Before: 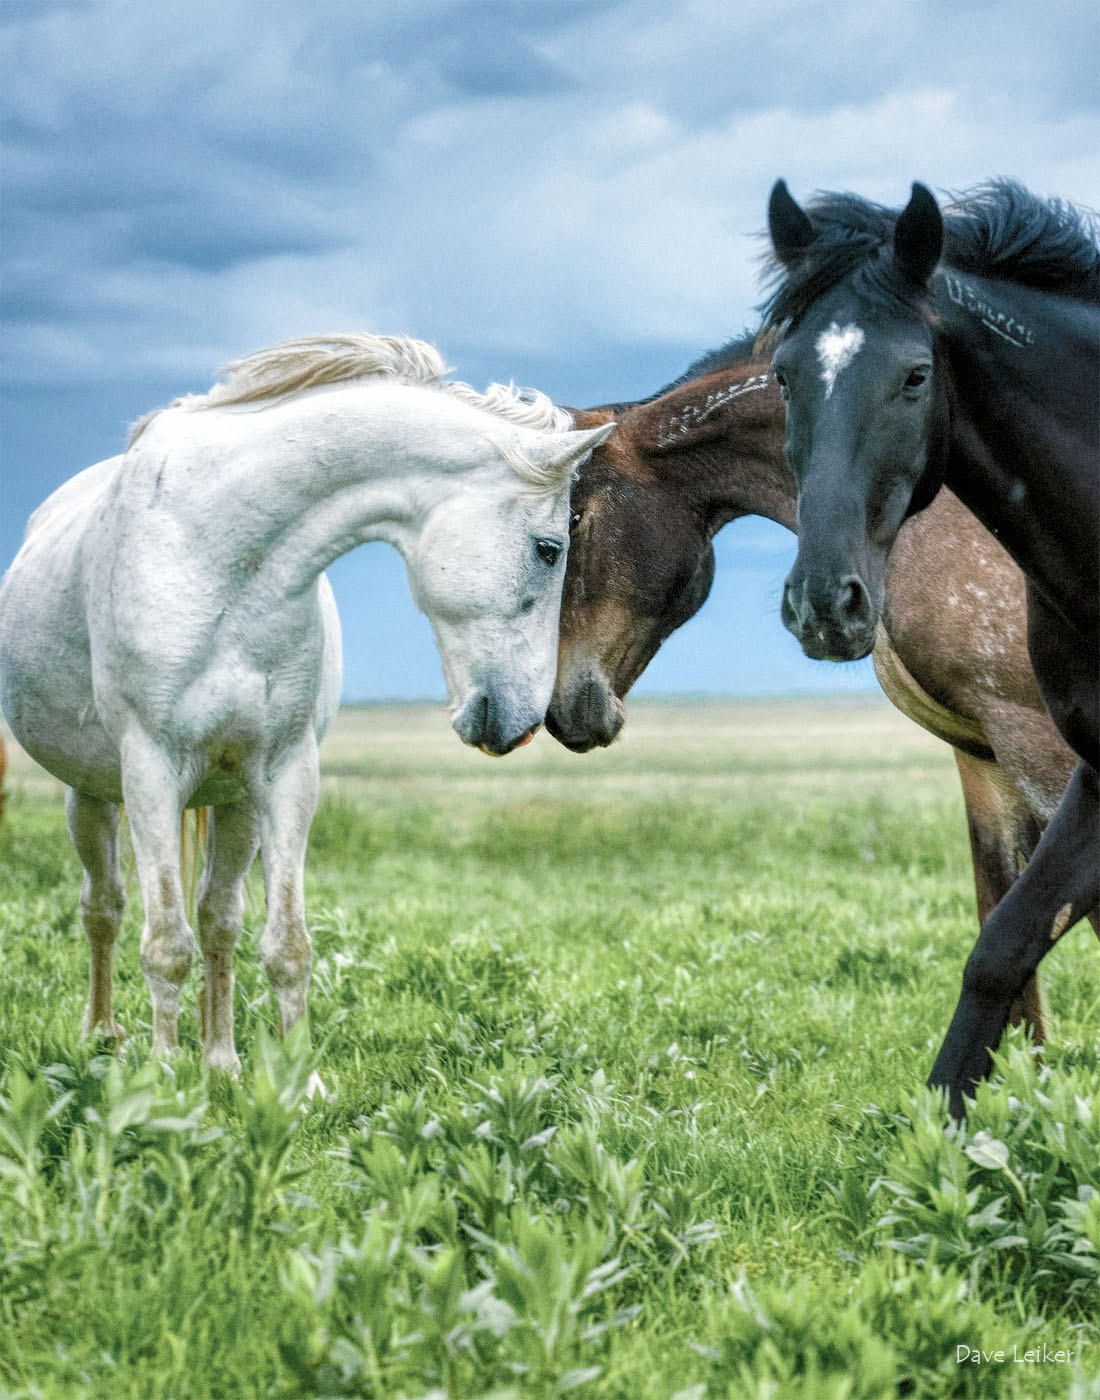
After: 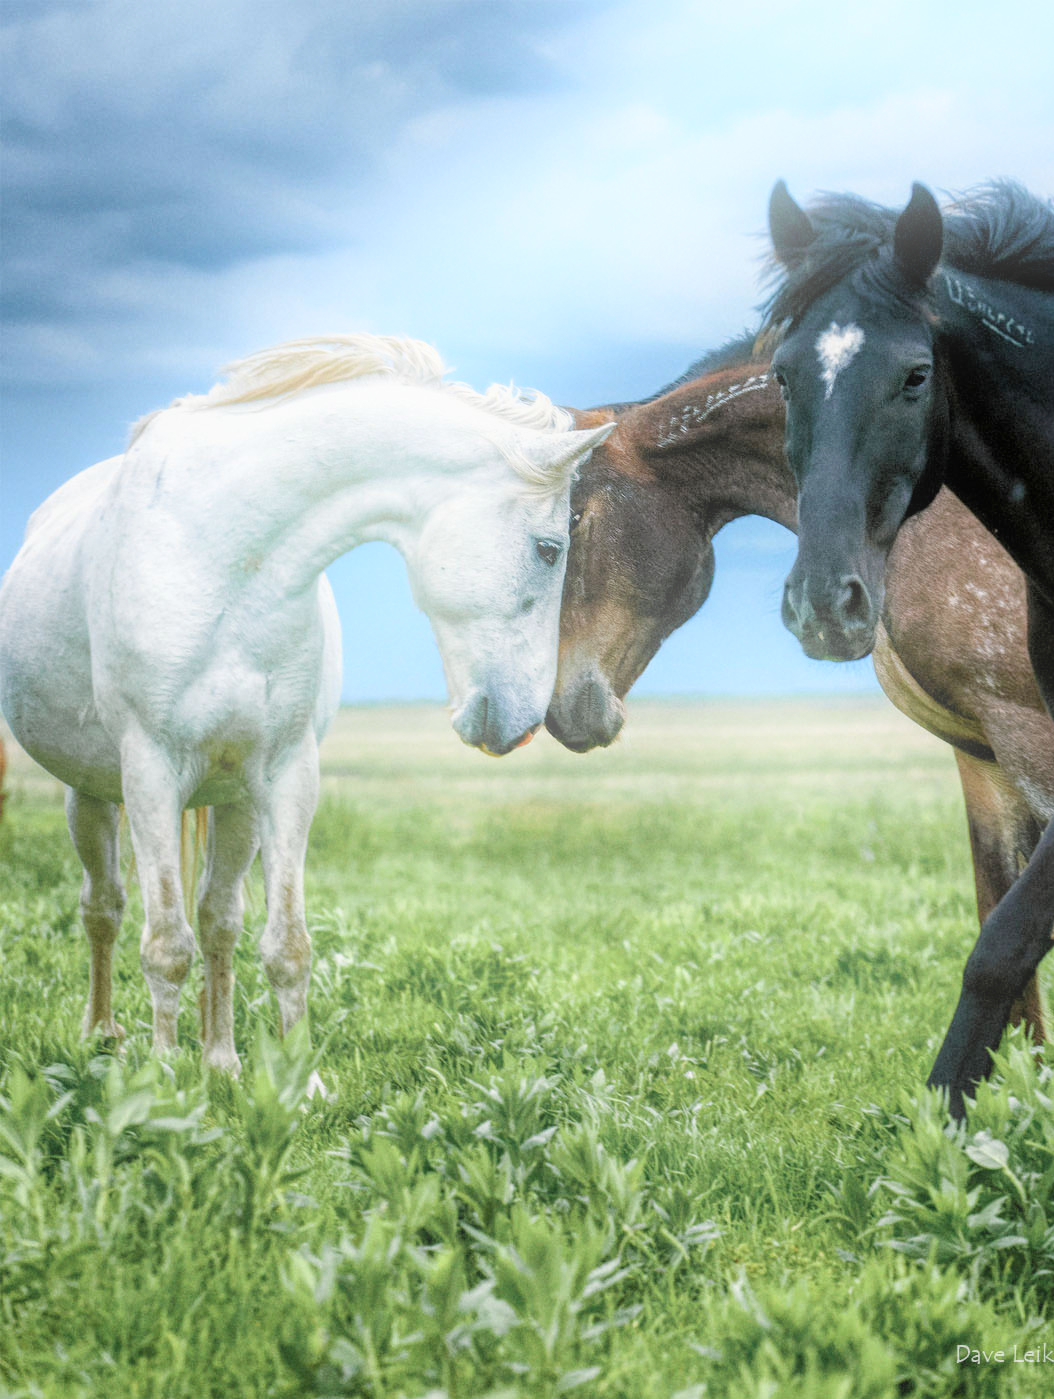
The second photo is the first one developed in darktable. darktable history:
crop: right 4.126%, bottom 0.031%
exposure: exposure -0.157 EV, compensate highlight preservation false
bloom: threshold 82.5%, strength 16.25%
